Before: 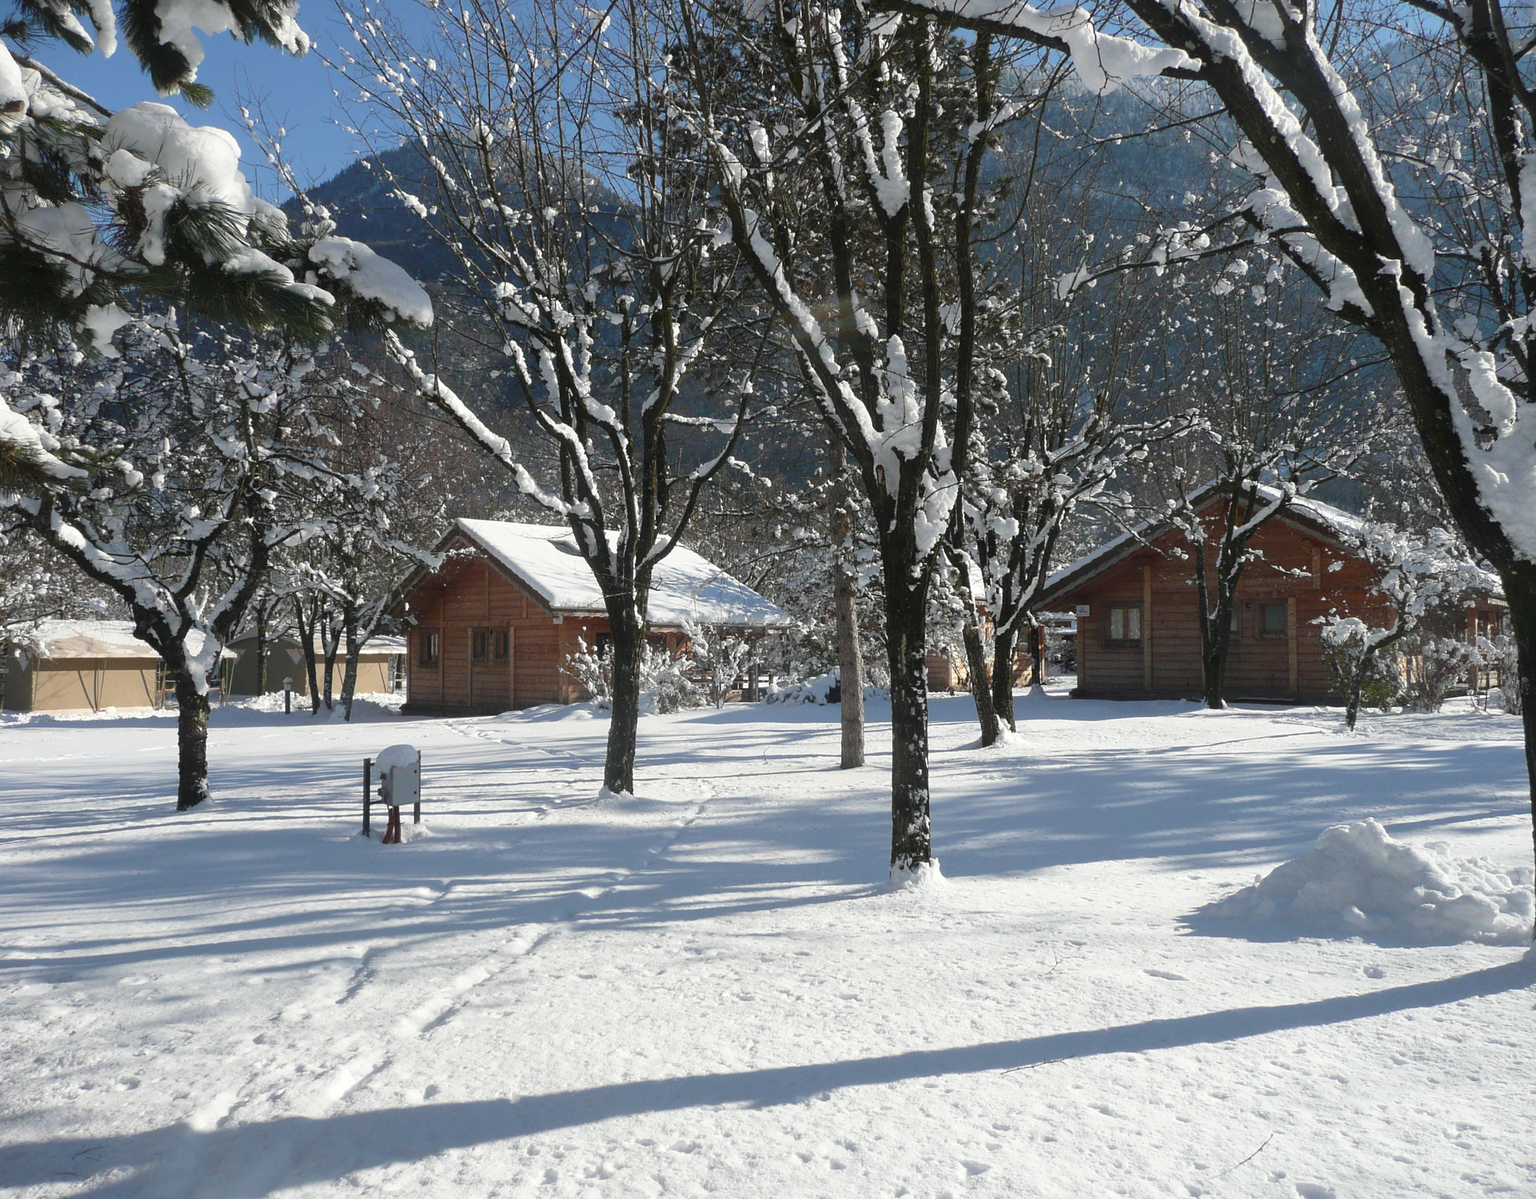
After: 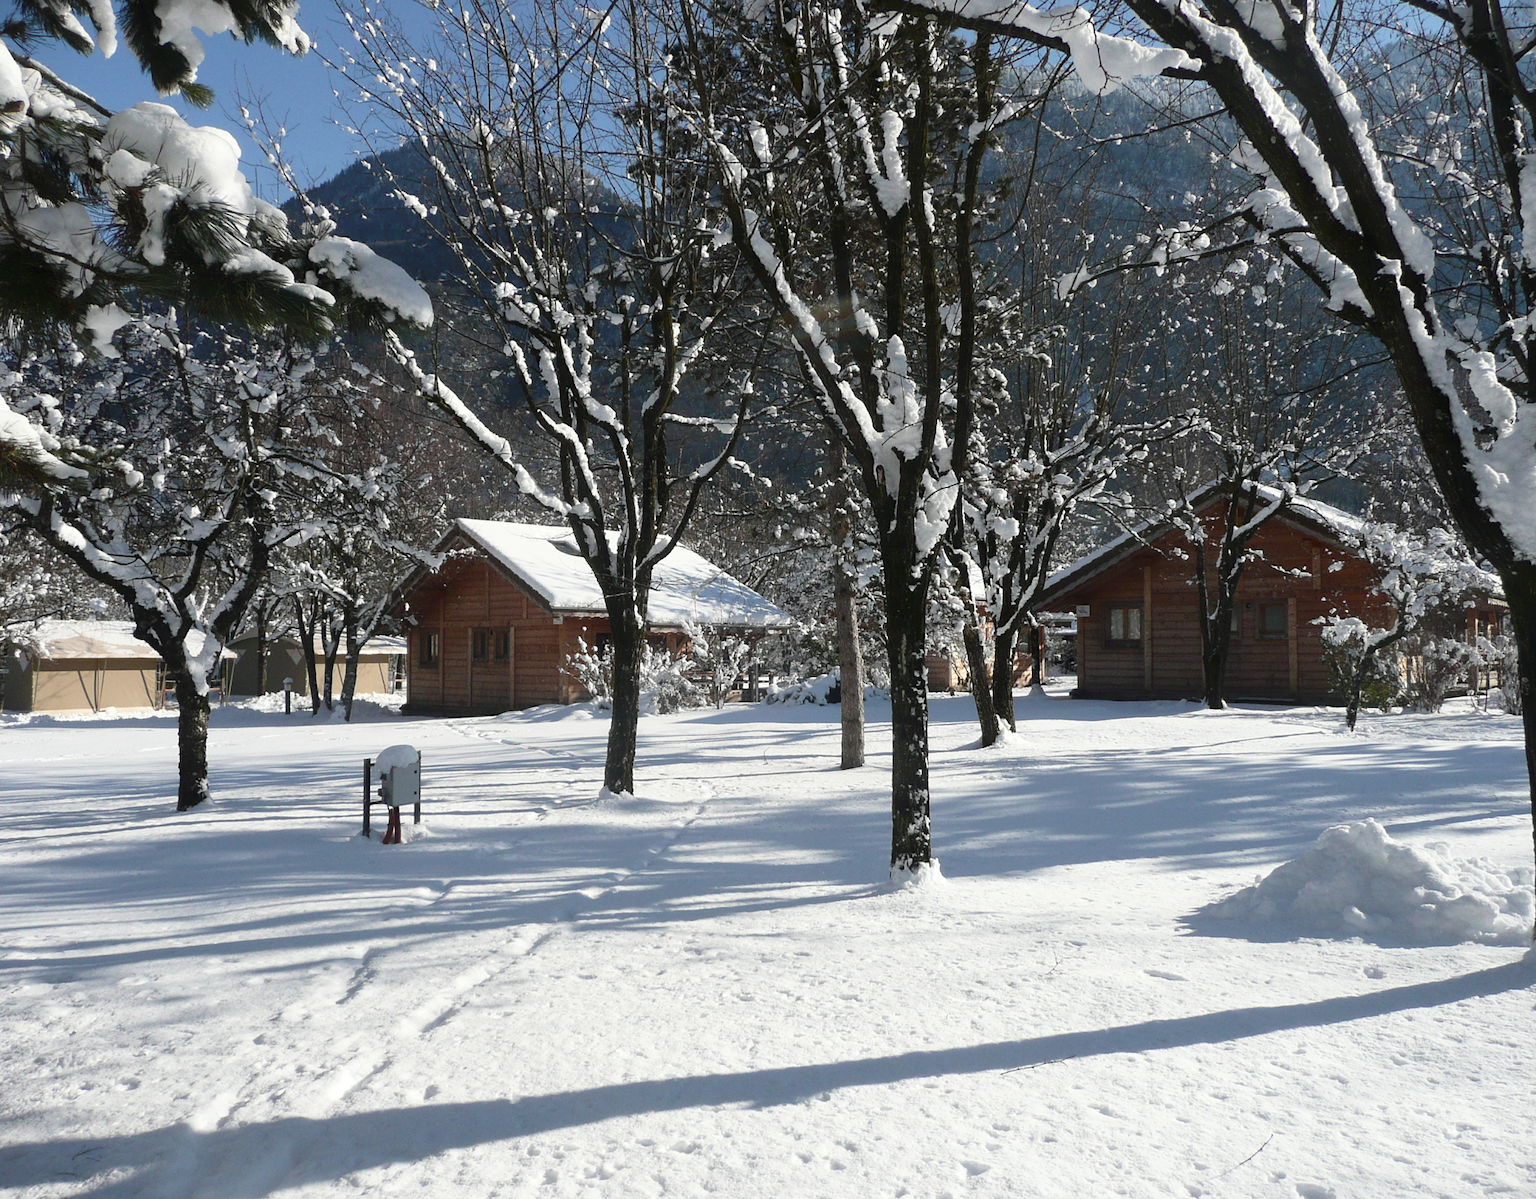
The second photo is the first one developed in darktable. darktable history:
contrast brightness saturation: contrast 0.15, brightness -0.01, saturation 0.1
color correction: saturation 0.85
